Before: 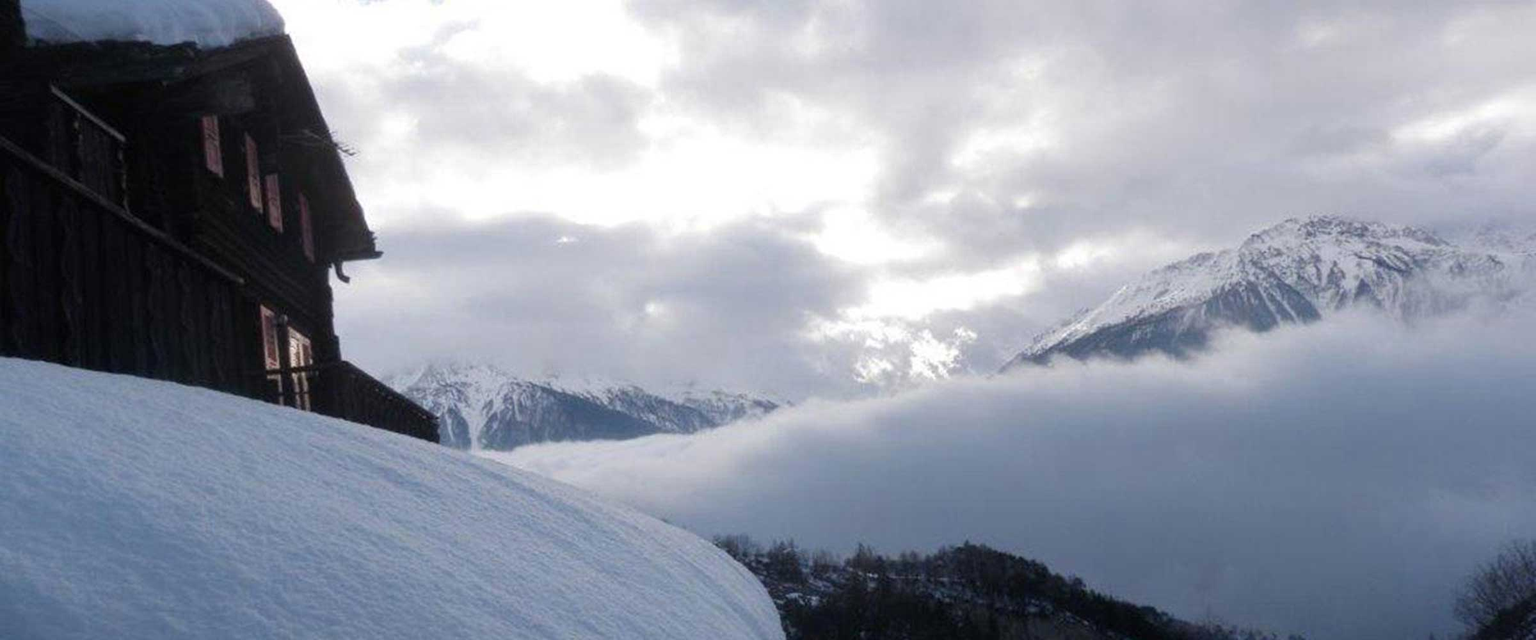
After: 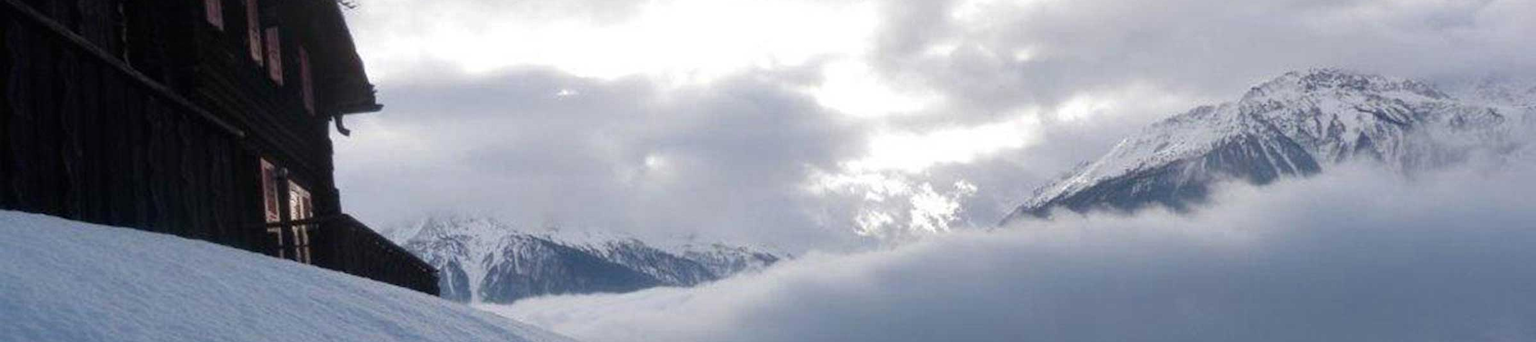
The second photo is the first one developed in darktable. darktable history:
contrast brightness saturation: contrast 0.03, brightness -0.04
crop and rotate: top 23.043%, bottom 23.437%
